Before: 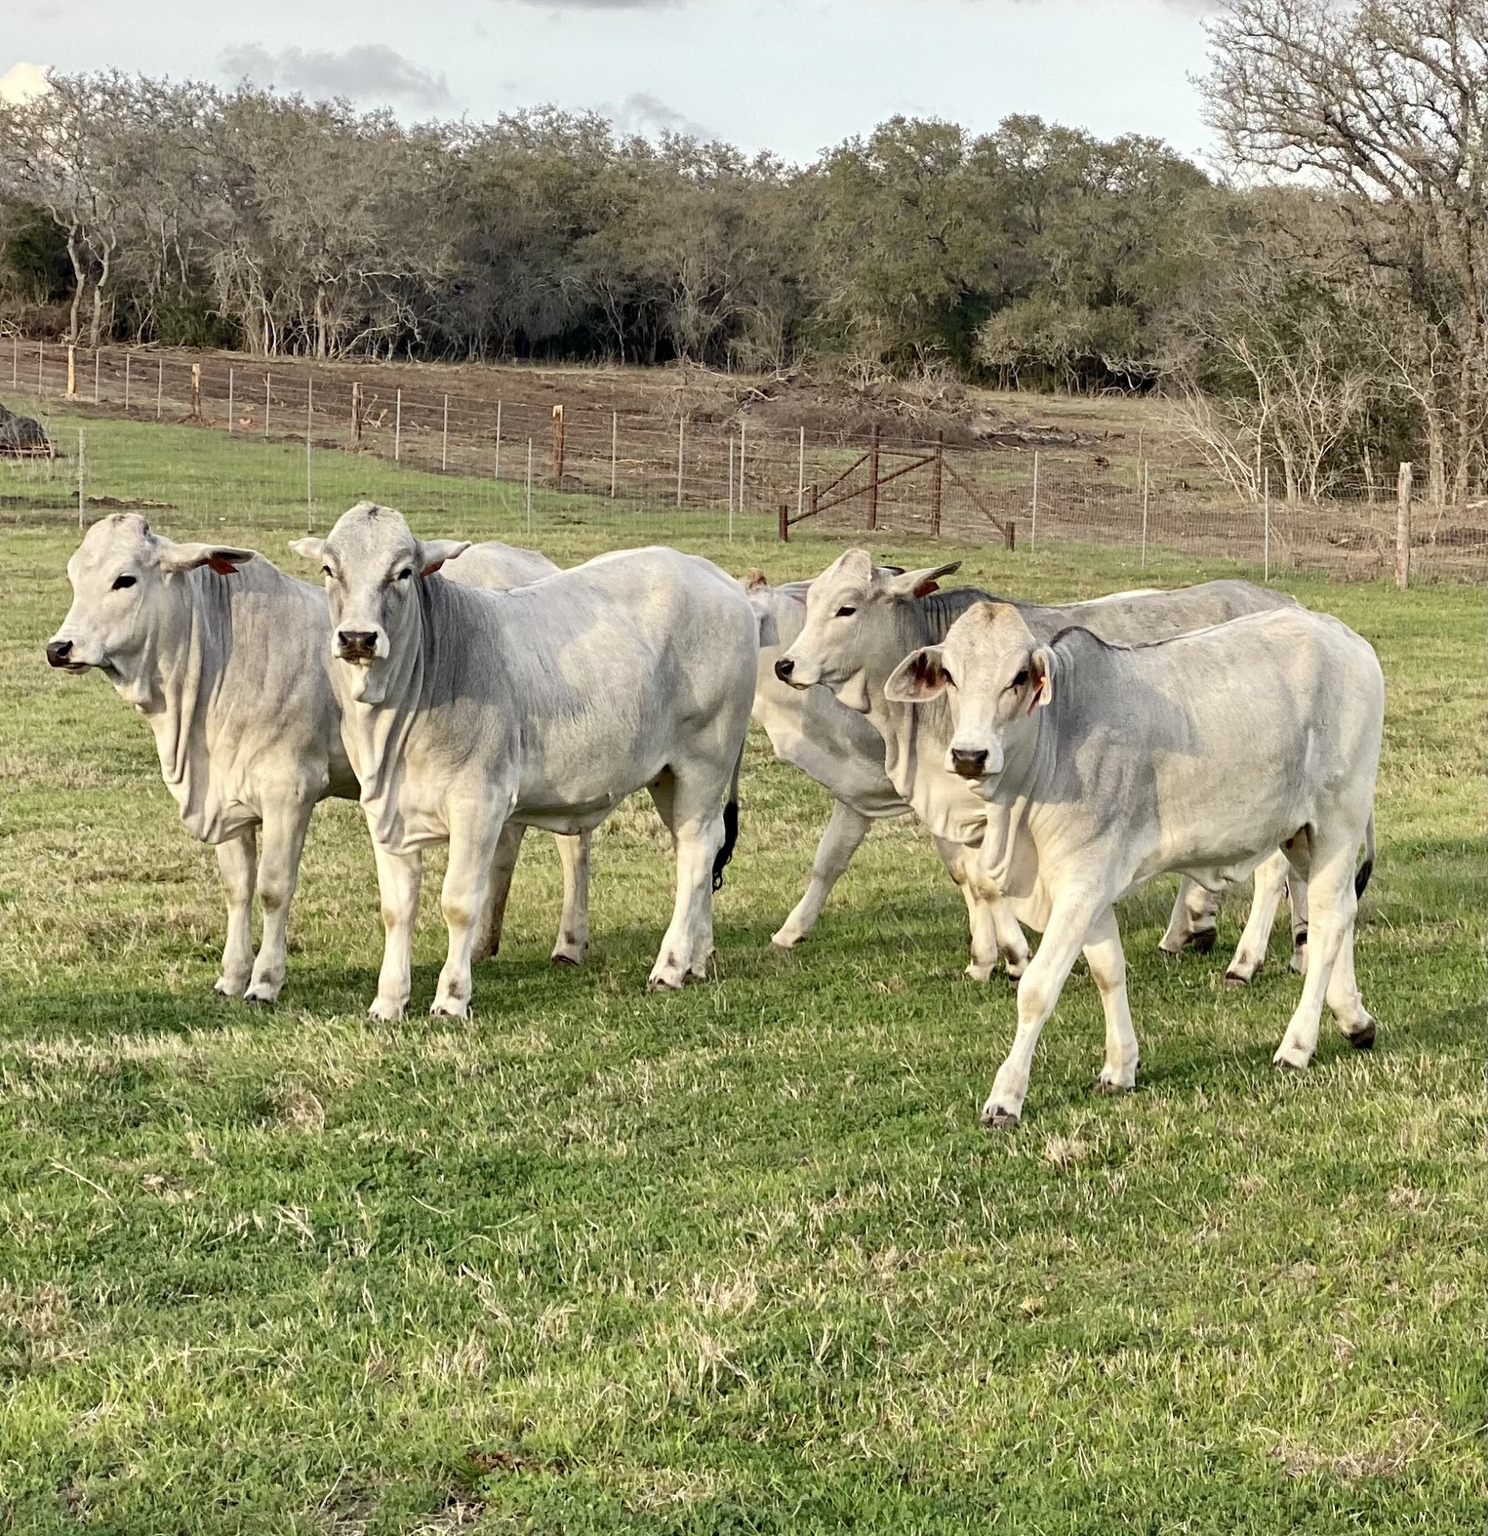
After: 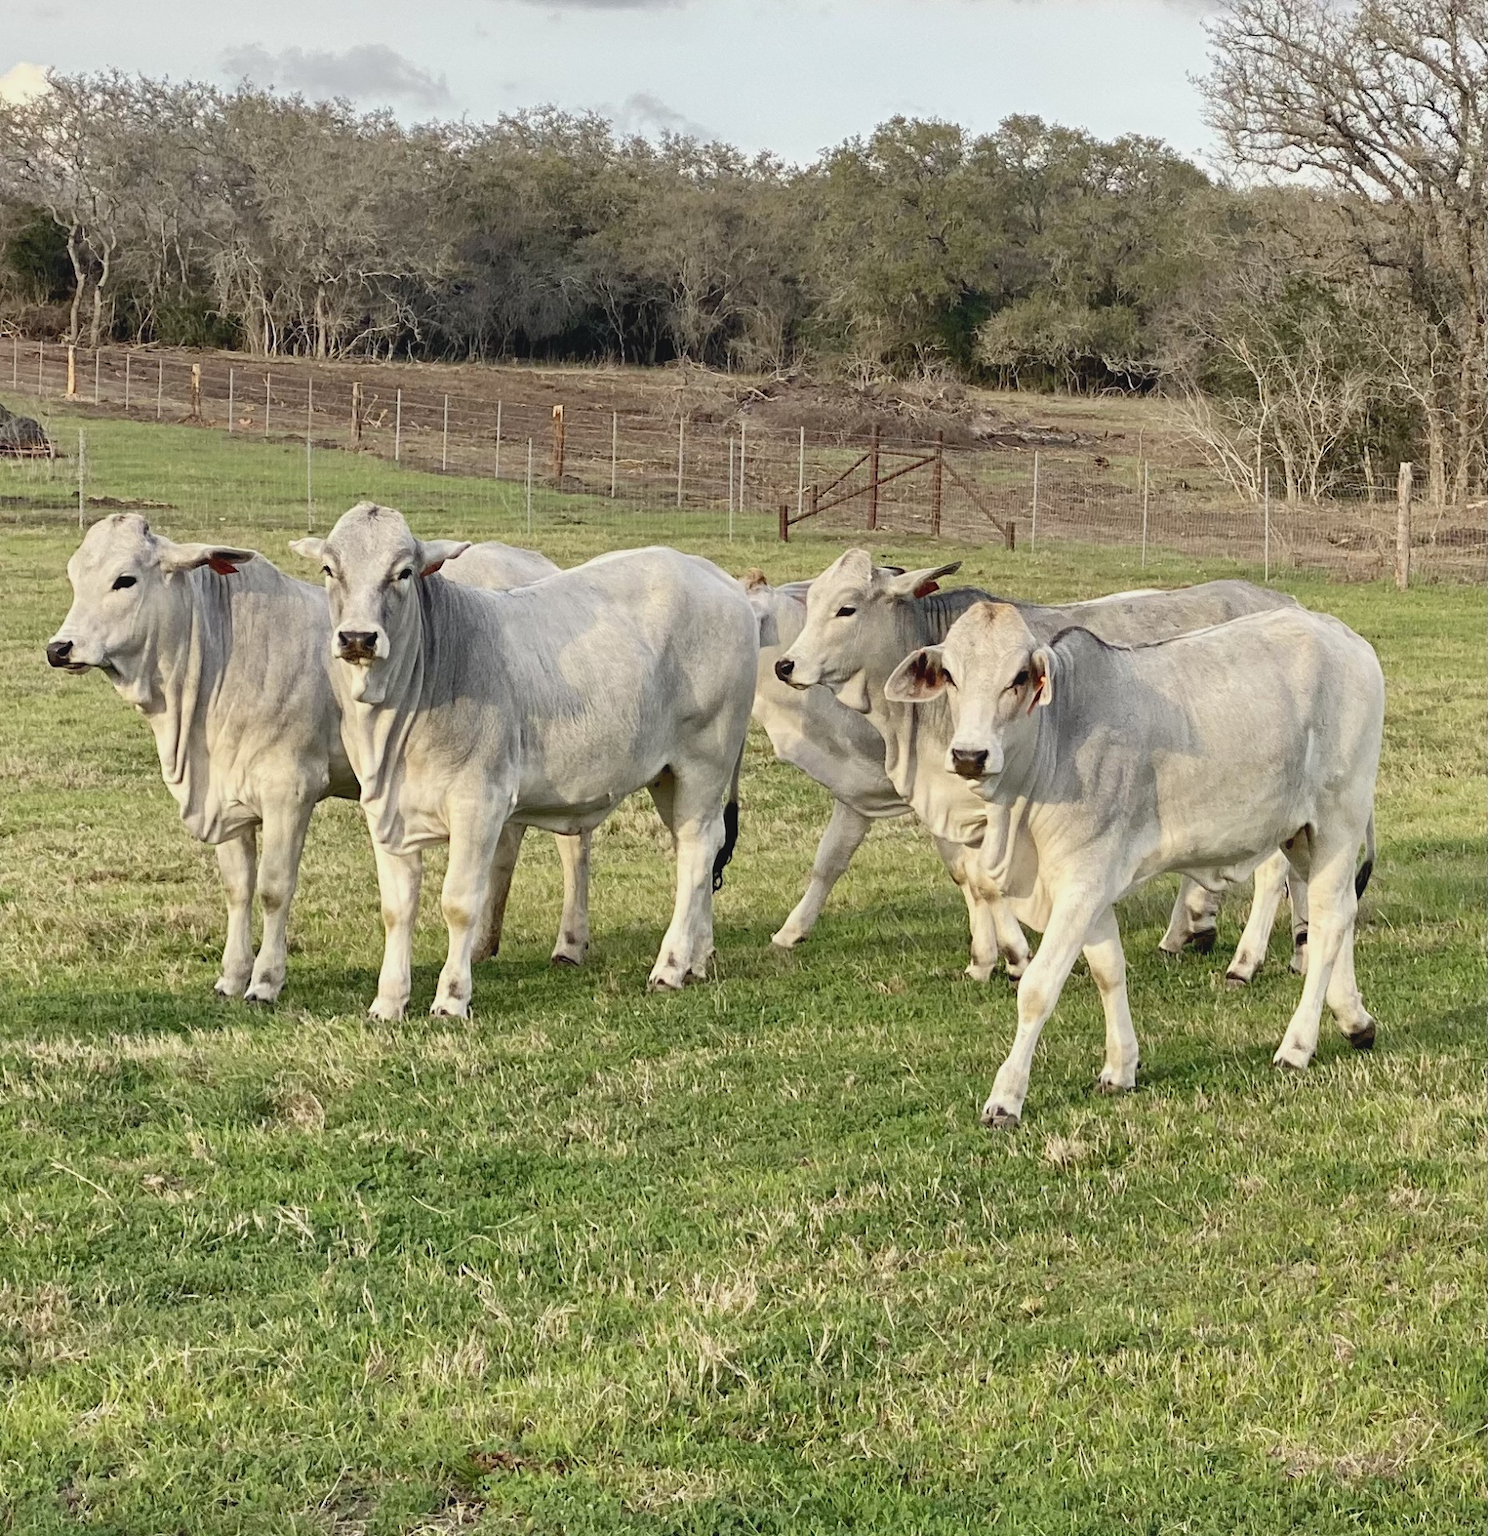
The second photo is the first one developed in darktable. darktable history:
contrast brightness saturation: contrast -0.106
